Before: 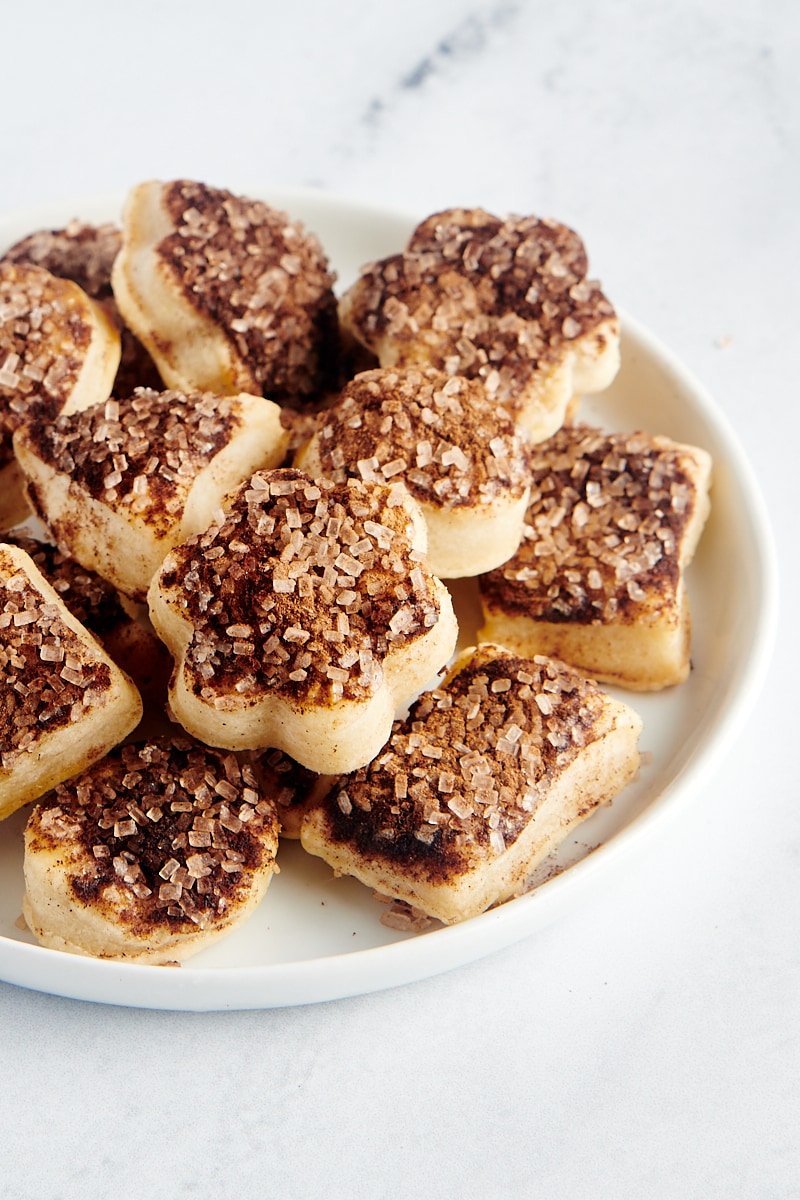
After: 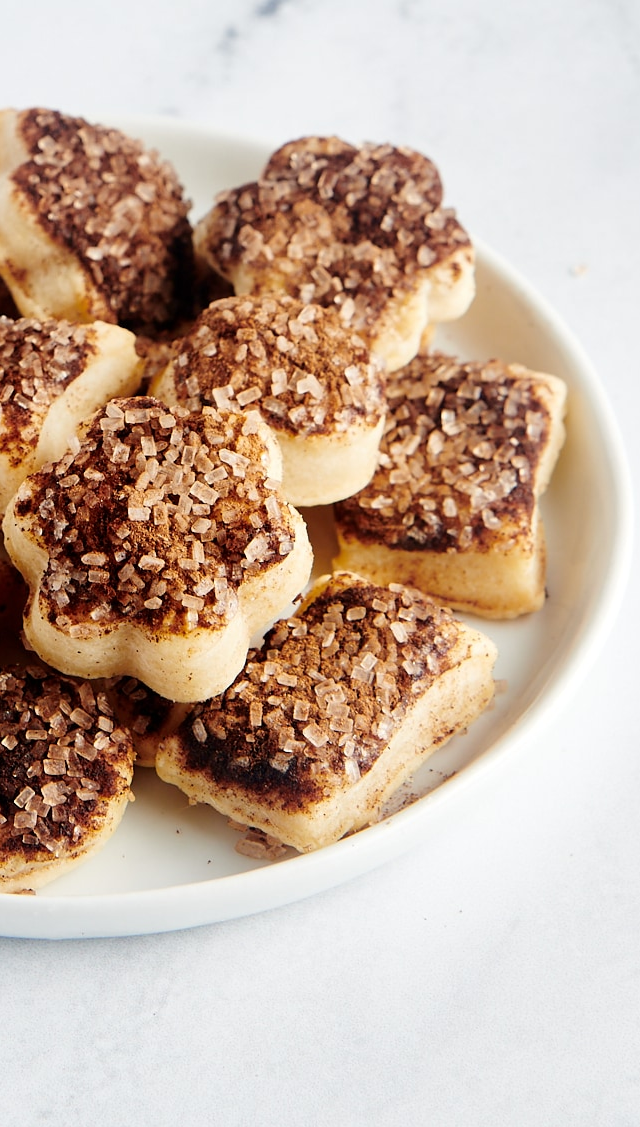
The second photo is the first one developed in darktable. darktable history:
crop and rotate: left 18.168%, top 6.005%, right 1.775%
